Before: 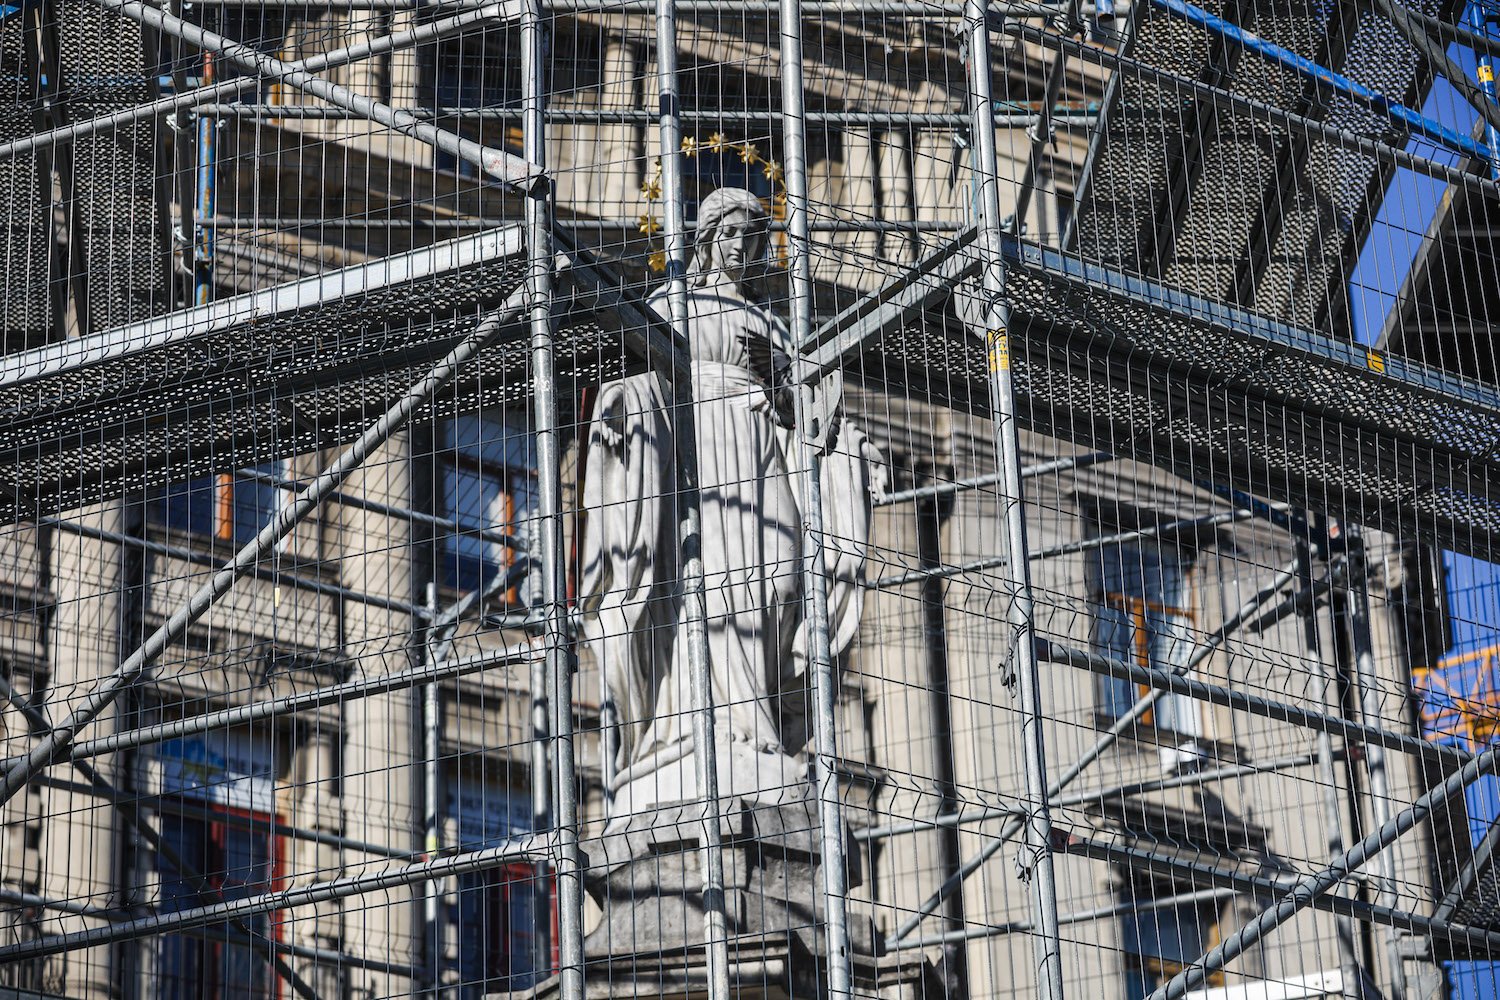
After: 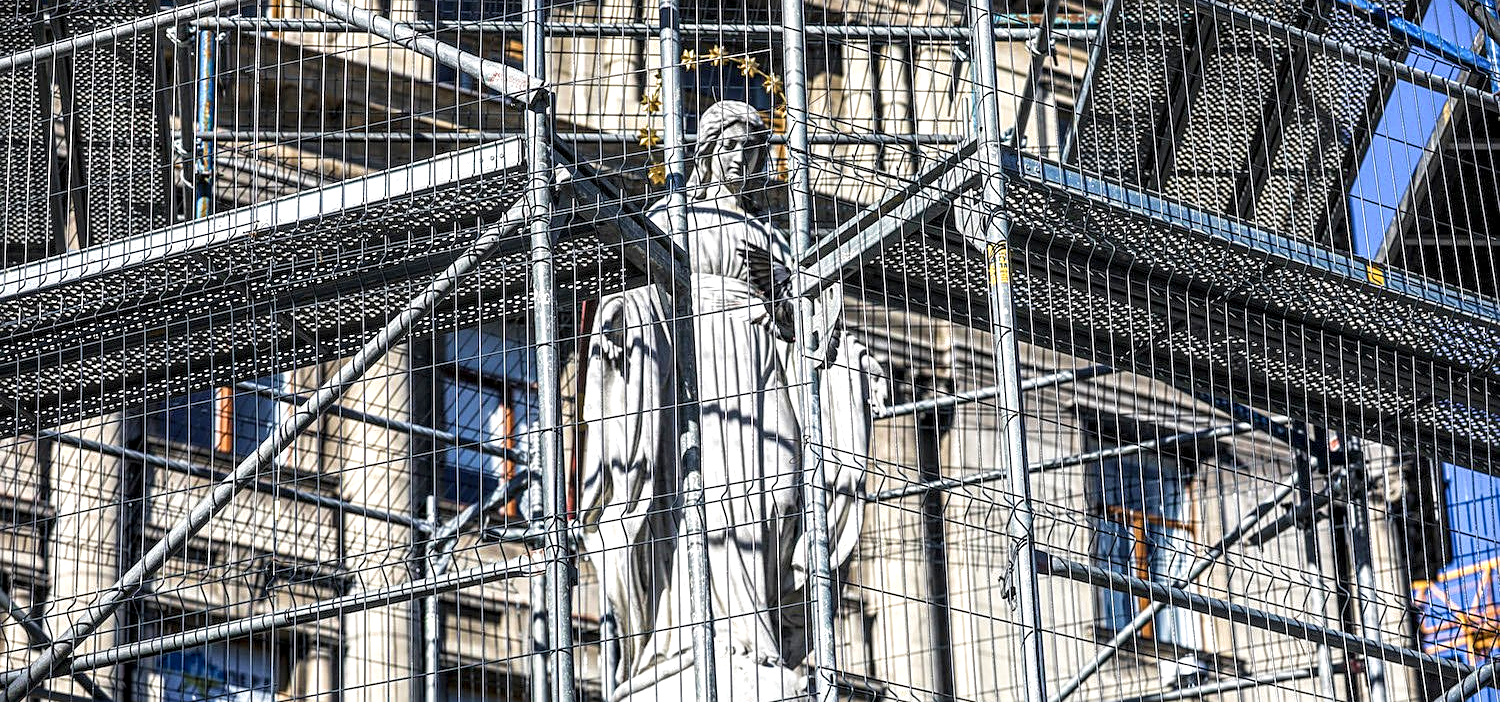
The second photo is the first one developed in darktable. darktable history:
sharpen: on, module defaults
exposure: exposure 0.376 EV, compensate highlight preservation false
velvia: on, module defaults
crop and rotate: top 8.713%, bottom 21.029%
local contrast: highlights 79%, shadows 56%, detail 175%, midtone range 0.428
